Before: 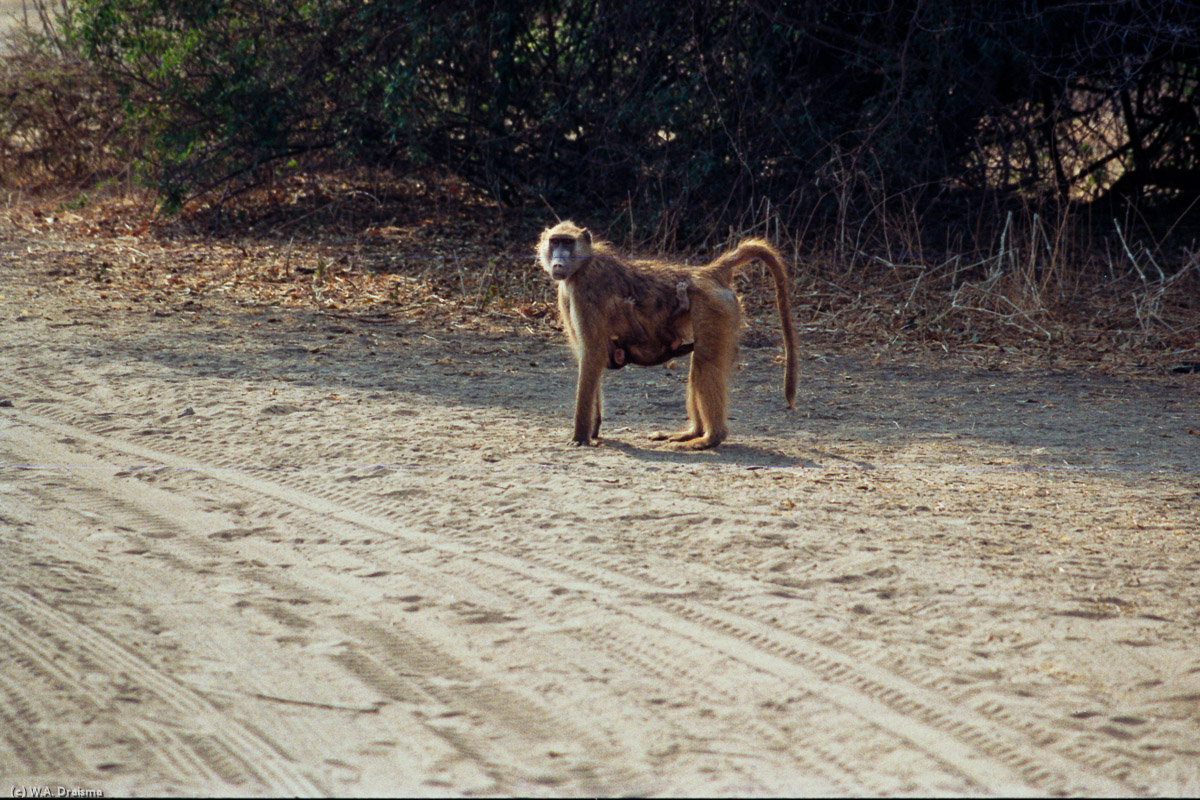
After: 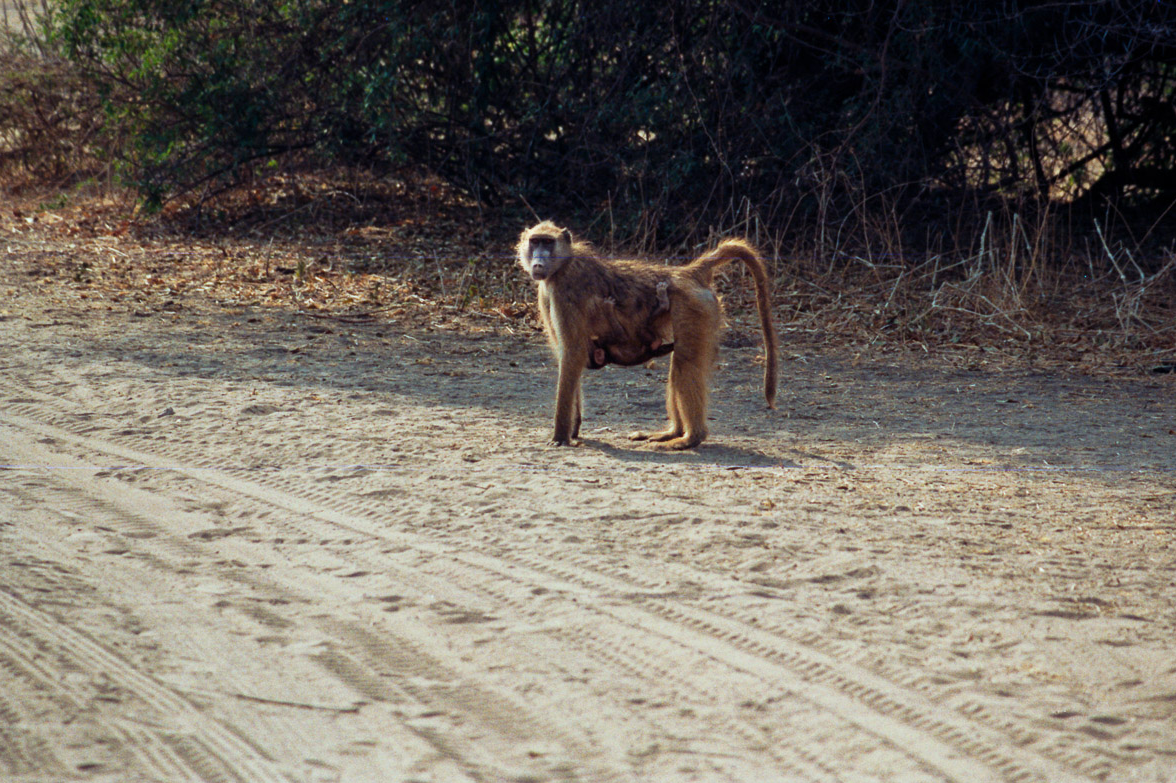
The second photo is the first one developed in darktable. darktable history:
crop: left 1.698%, right 0.267%, bottom 2.034%
